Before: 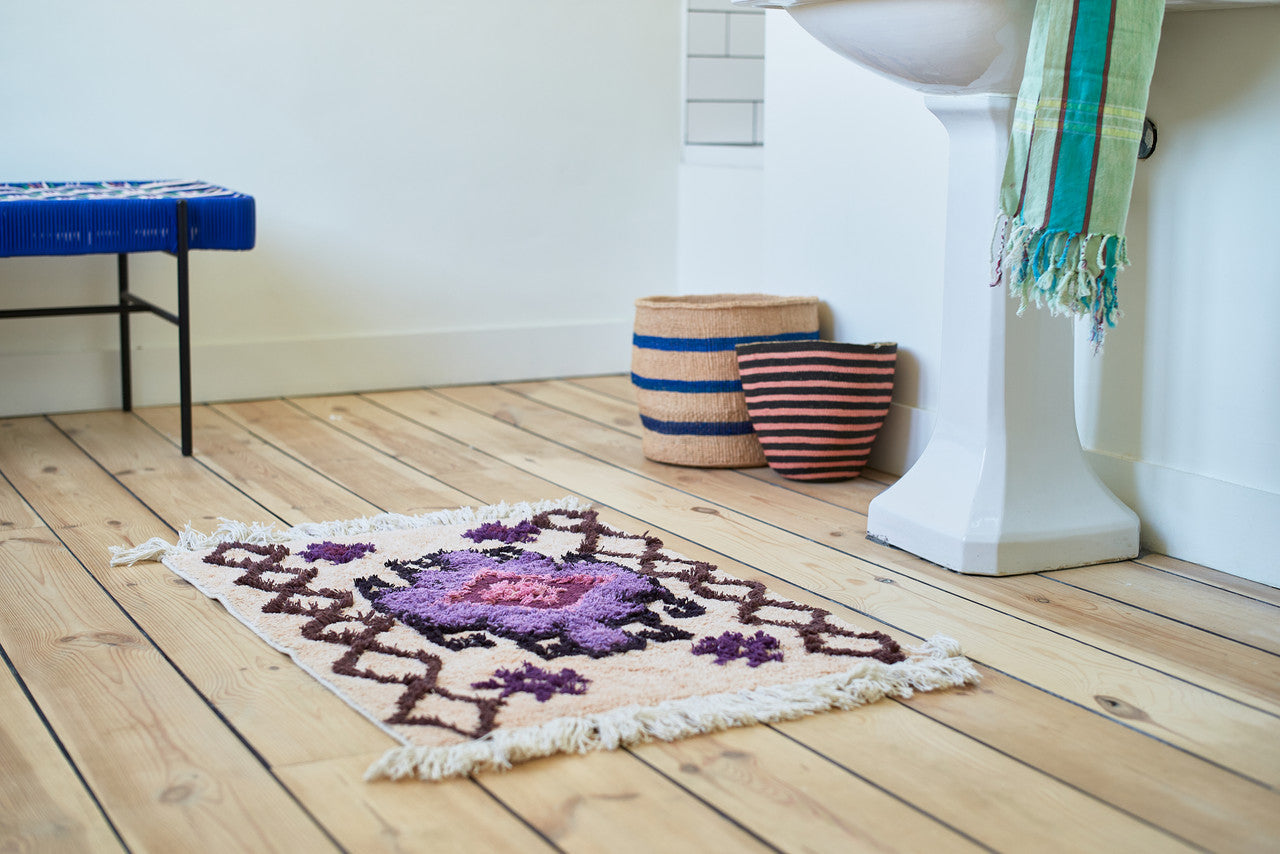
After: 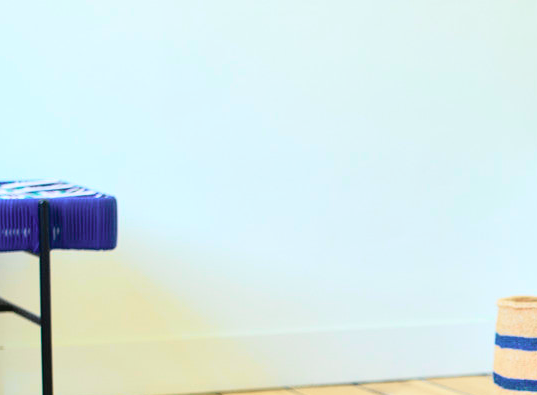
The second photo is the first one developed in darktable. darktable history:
crop and rotate: left 10.817%, top 0.062%, right 47.194%, bottom 53.626%
exposure: exposure 0.6 EV, compensate highlight preservation false
tone curve: curves: ch0 [(0, 0.022) (0.114, 0.088) (0.282, 0.316) (0.446, 0.511) (0.613, 0.693) (0.786, 0.843) (0.999, 0.949)]; ch1 [(0, 0) (0.395, 0.343) (0.463, 0.427) (0.486, 0.474) (0.503, 0.5) (0.535, 0.522) (0.555, 0.566) (0.594, 0.614) (0.755, 0.793) (1, 1)]; ch2 [(0, 0) (0.369, 0.388) (0.449, 0.431) (0.501, 0.5) (0.528, 0.517) (0.561, 0.59) (0.612, 0.646) (0.697, 0.721) (1, 1)], color space Lab, independent channels, preserve colors none
